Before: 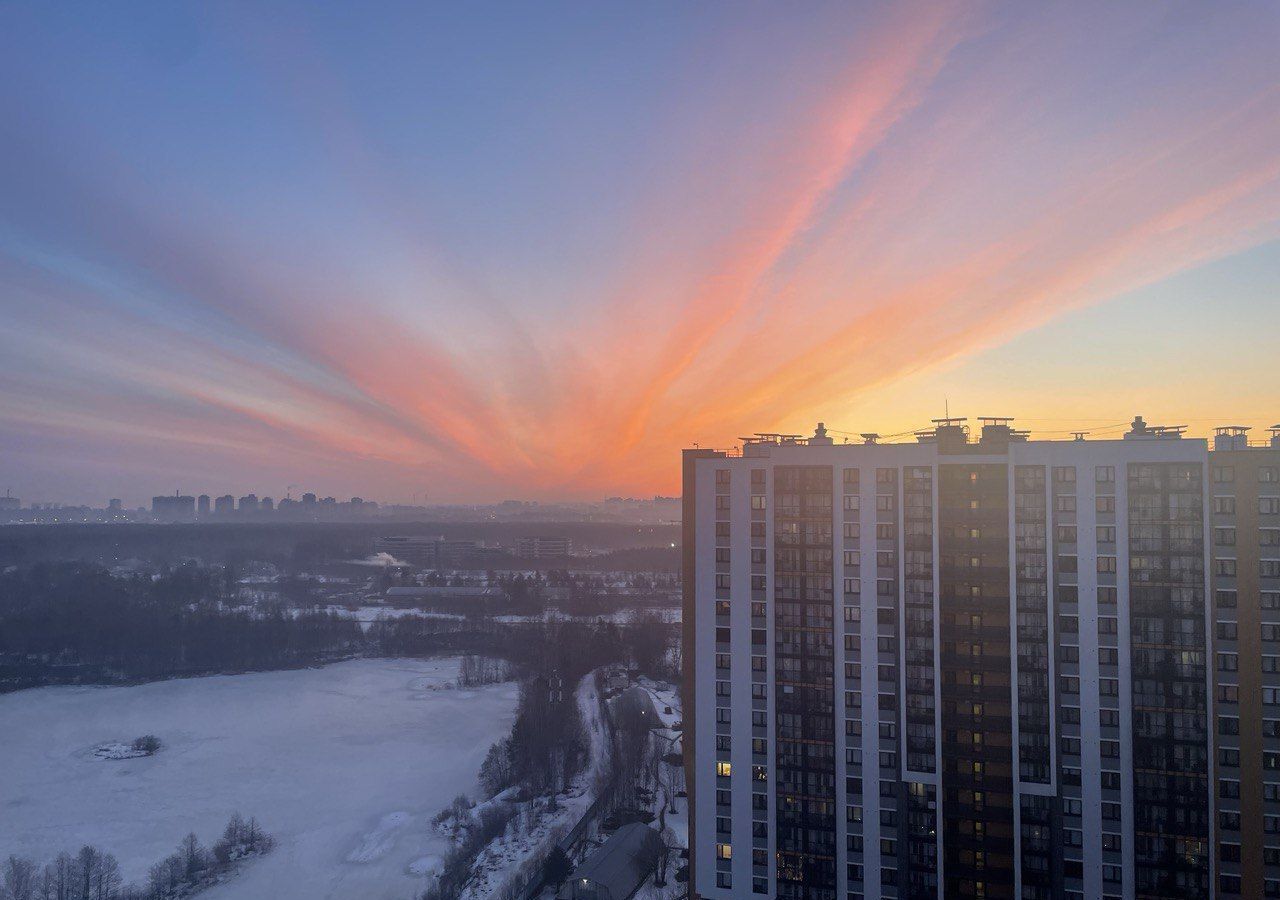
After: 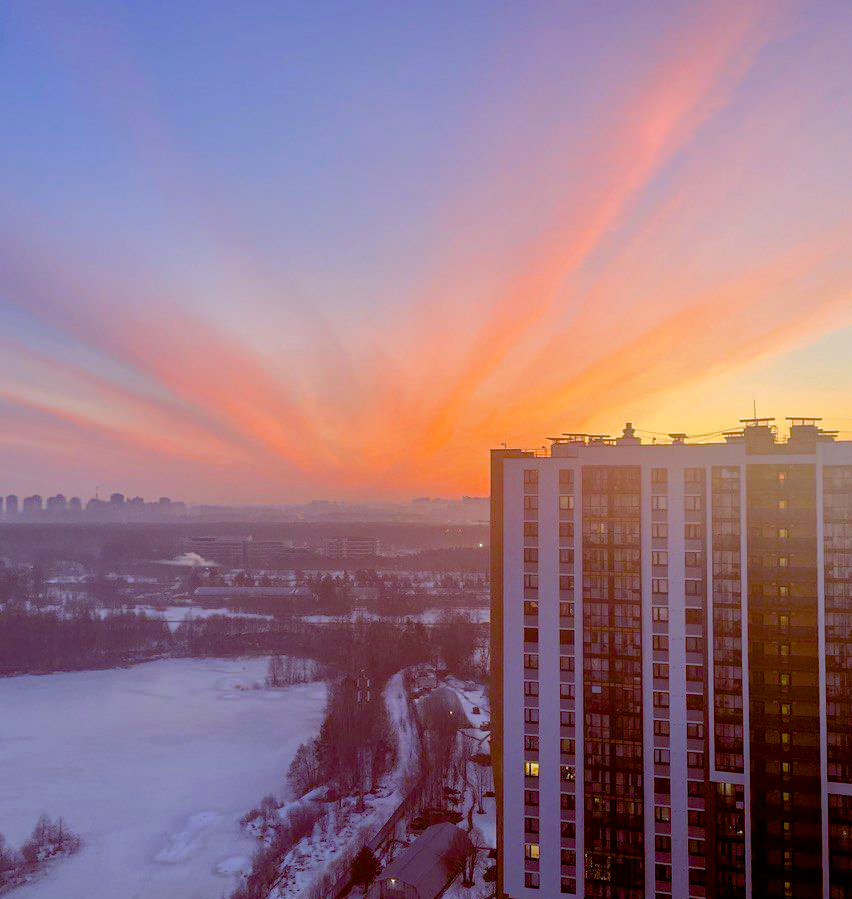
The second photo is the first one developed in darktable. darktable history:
crop and rotate: left 15.05%, right 18.366%
color balance rgb: global offset › chroma 0.408%, global offset › hue 33.44°, perceptual saturation grading › global saturation 20%, perceptual saturation grading › highlights -25.388%, perceptual saturation grading › shadows 50.136%, perceptual brilliance grading › mid-tones 9.115%, perceptual brilliance grading › shadows 14.623%, global vibrance 20%
